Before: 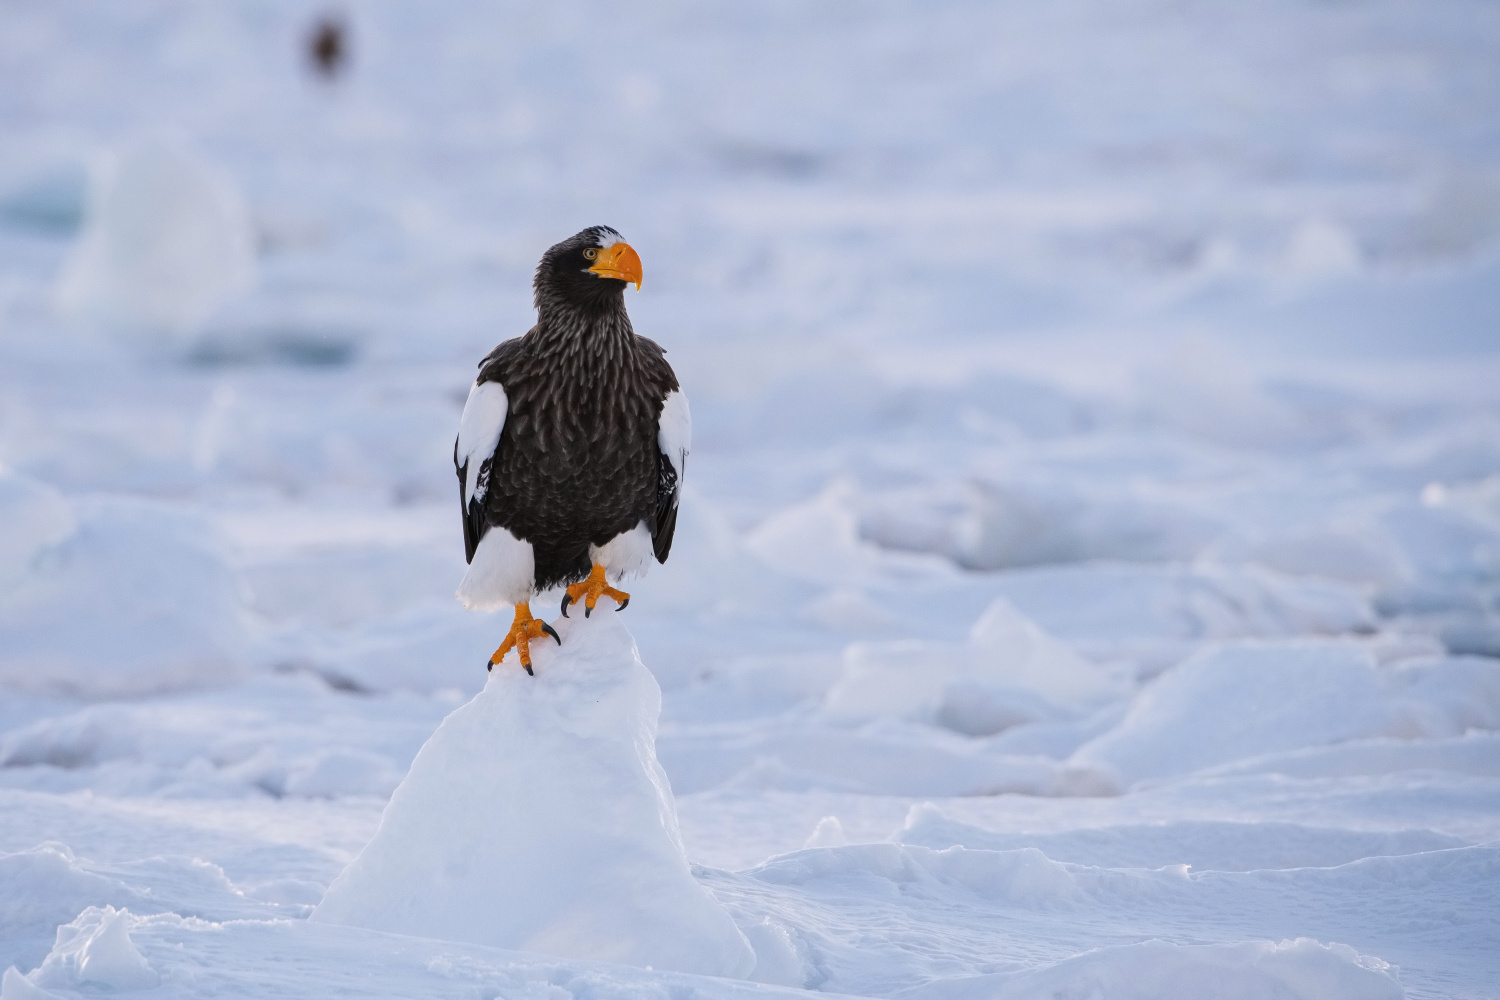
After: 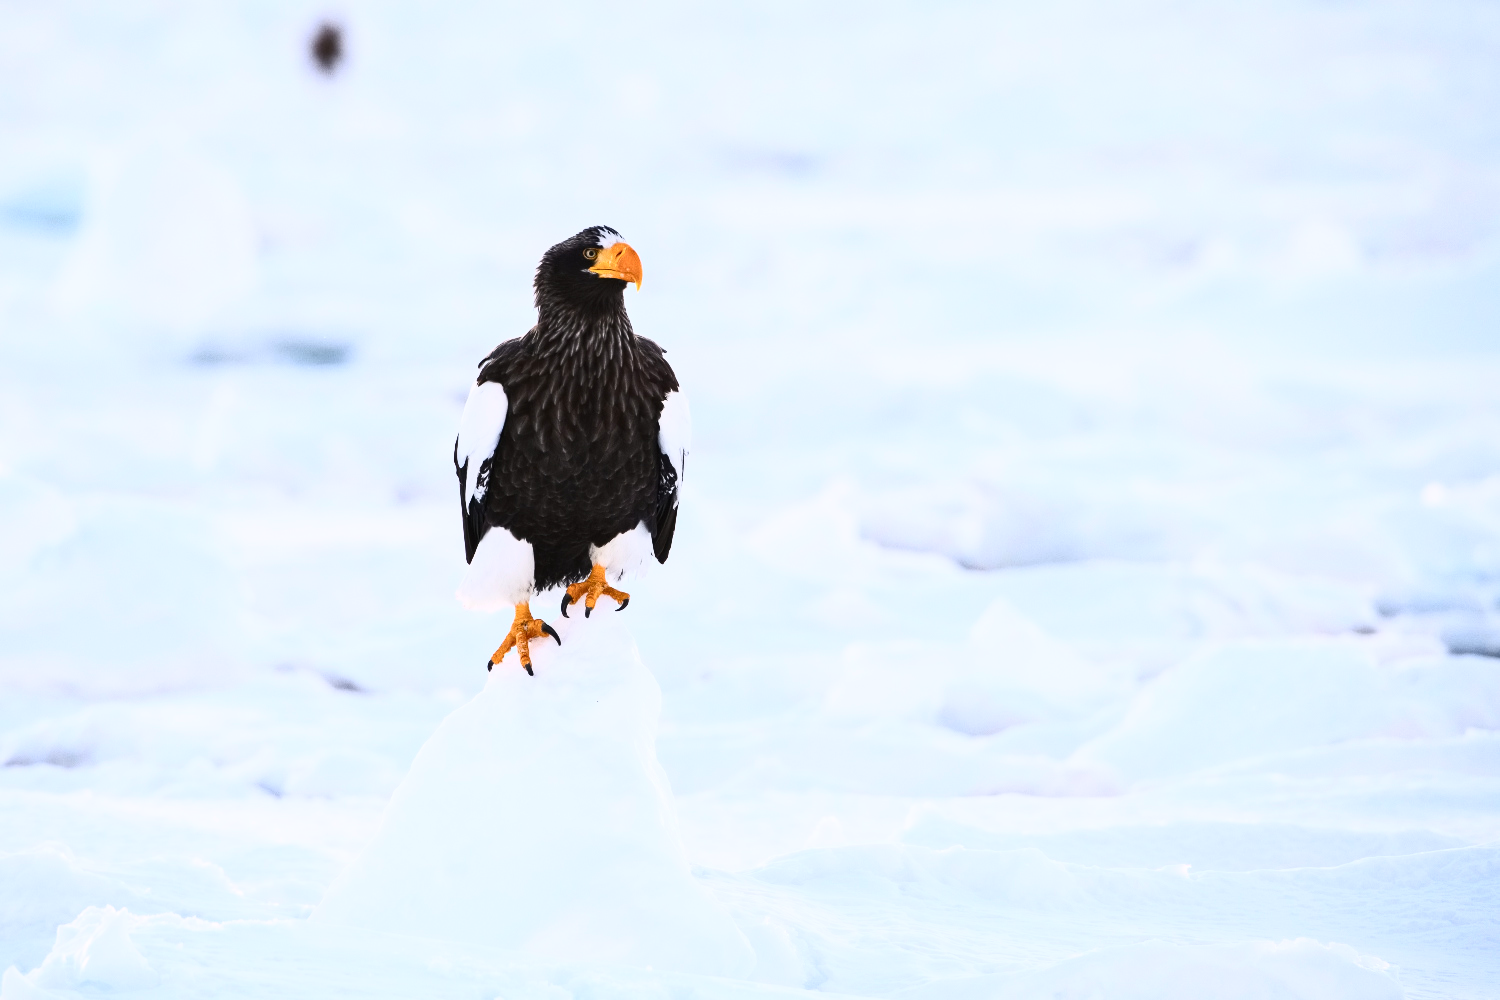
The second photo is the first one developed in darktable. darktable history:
contrast brightness saturation: contrast 0.602, brightness 0.332, saturation 0.139
